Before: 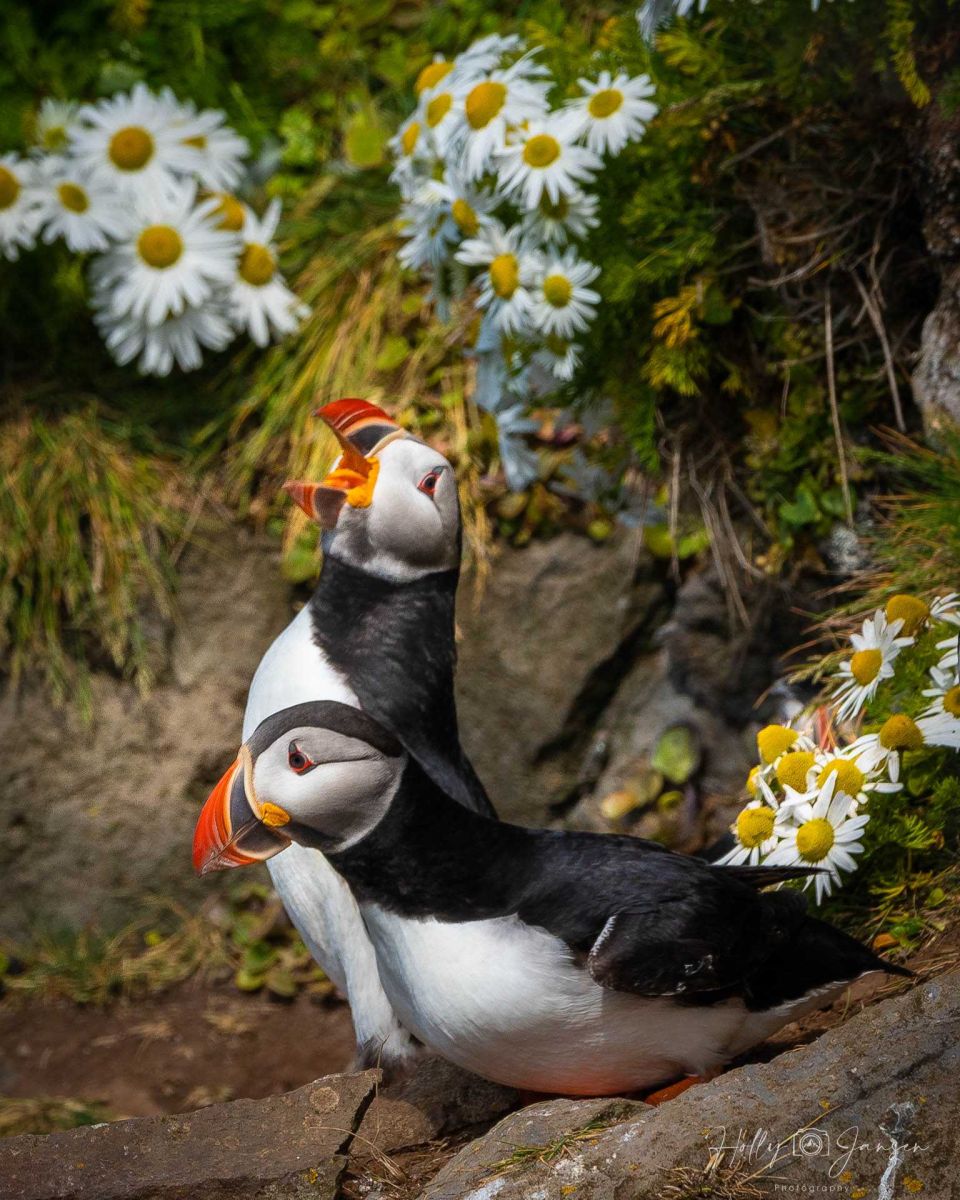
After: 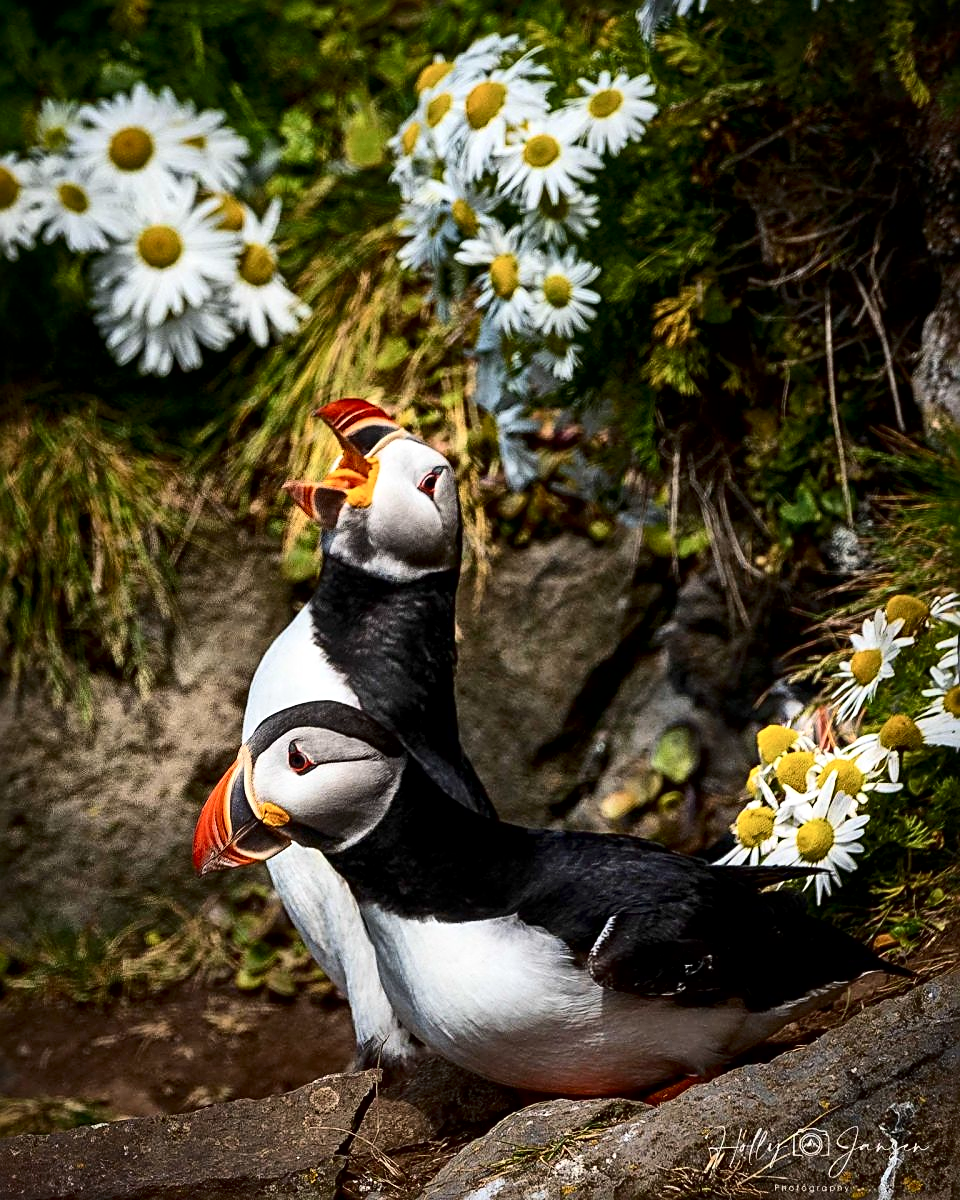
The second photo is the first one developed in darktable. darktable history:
contrast brightness saturation: contrast 0.291
sharpen: radius 2.53, amount 0.624
local contrast: mode bilateral grid, contrast 20, coarseness 50, detail 144%, midtone range 0.2
